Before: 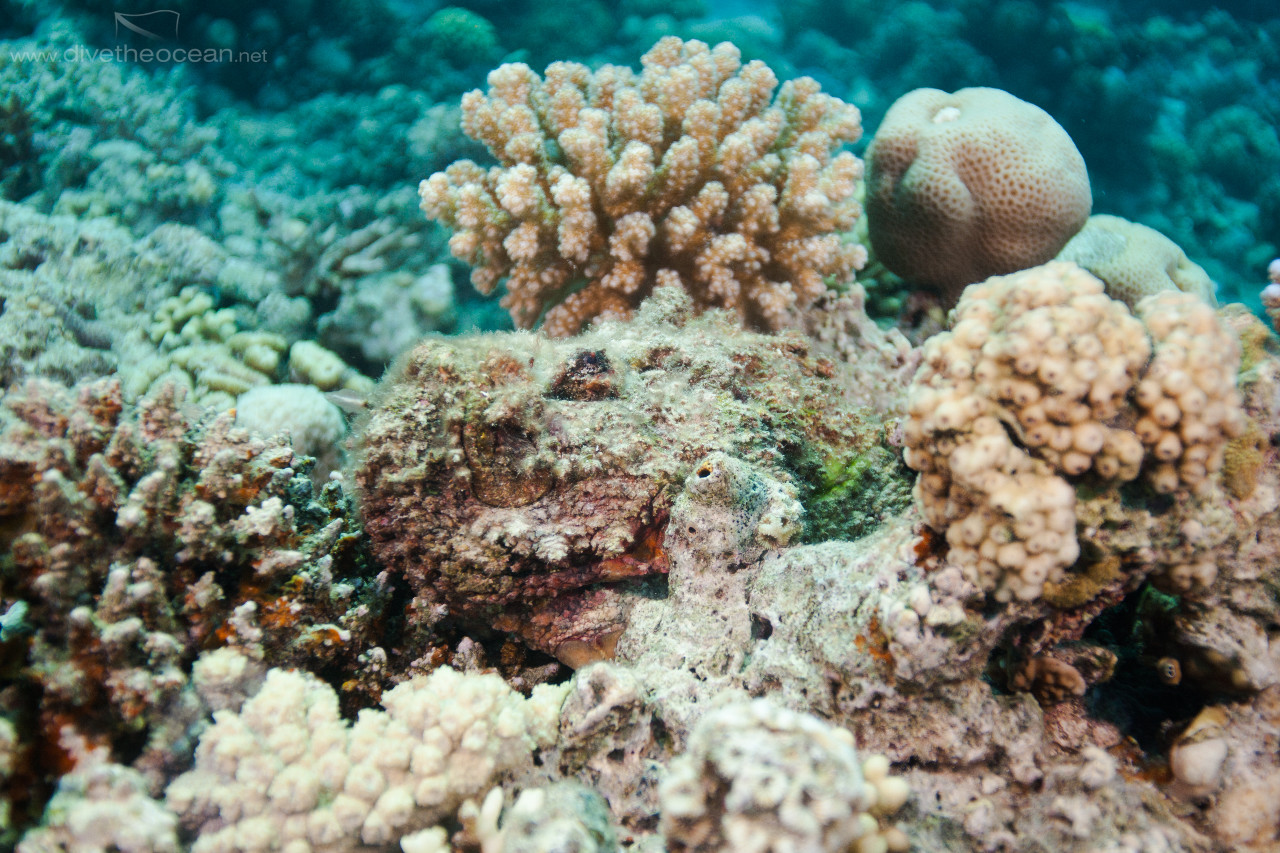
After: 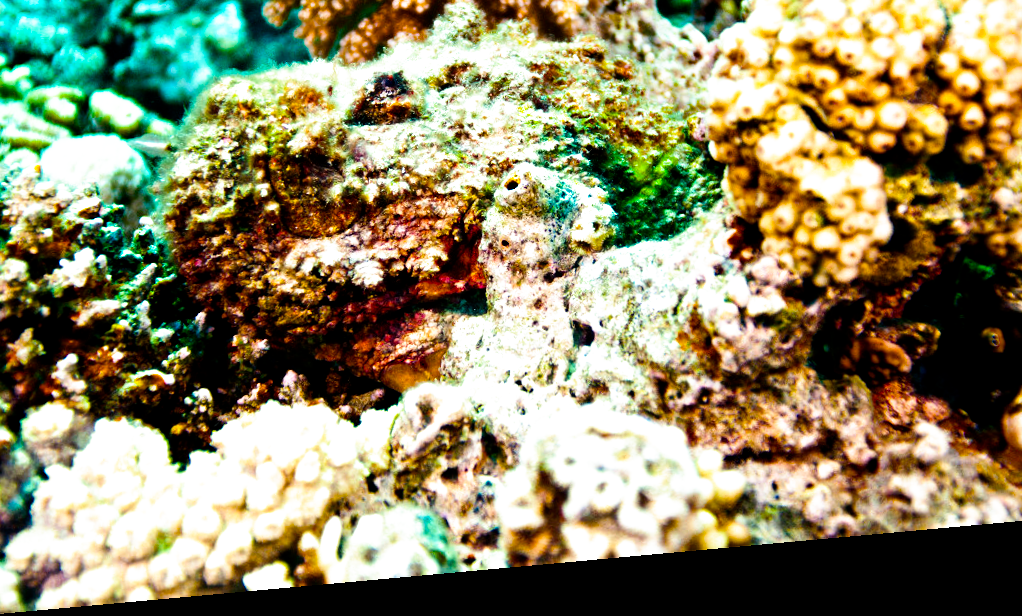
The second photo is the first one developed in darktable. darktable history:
rotate and perspective: rotation -5.2°, automatic cropping off
crop and rotate: left 17.299%, top 35.115%, right 7.015%, bottom 1.024%
filmic rgb: black relative exposure -8.7 EV, white relative exposure 2.7 EV, threshold 3 EV, target black luminance 0%, hardness 6.25, latitude 75%, contrast 1.325, highlights saturation mix -5%, preserve chrominance no, color science v5 (2021), iterations of high-quality reconstruction 0, enable highlight reconstruction true
color balance rgb: linear chroma grading › shadows -40%, linear chroma grading › highlights 40%, linear chroma grading › global chroma 45%, linear chroma grading › mid-tones -30%, perceptual saturation grading › global saturation 55%, perceptual saturation grading › highlights -50%, perceptual saturation grading › mid-tones 40%, perceptual saturation grading › shadows 30%, perceptual brilliance grading › global brilliance 20%, perceptual brilliance grading › shadows -40%, global vibrance 35%
contrast equalizer: y [[0.5, 0.5, 0.544, 0.569, 0.5, 0.5], [0.5 ×6], [0.5 ×6], [0 ×6], [0 ×6]]
